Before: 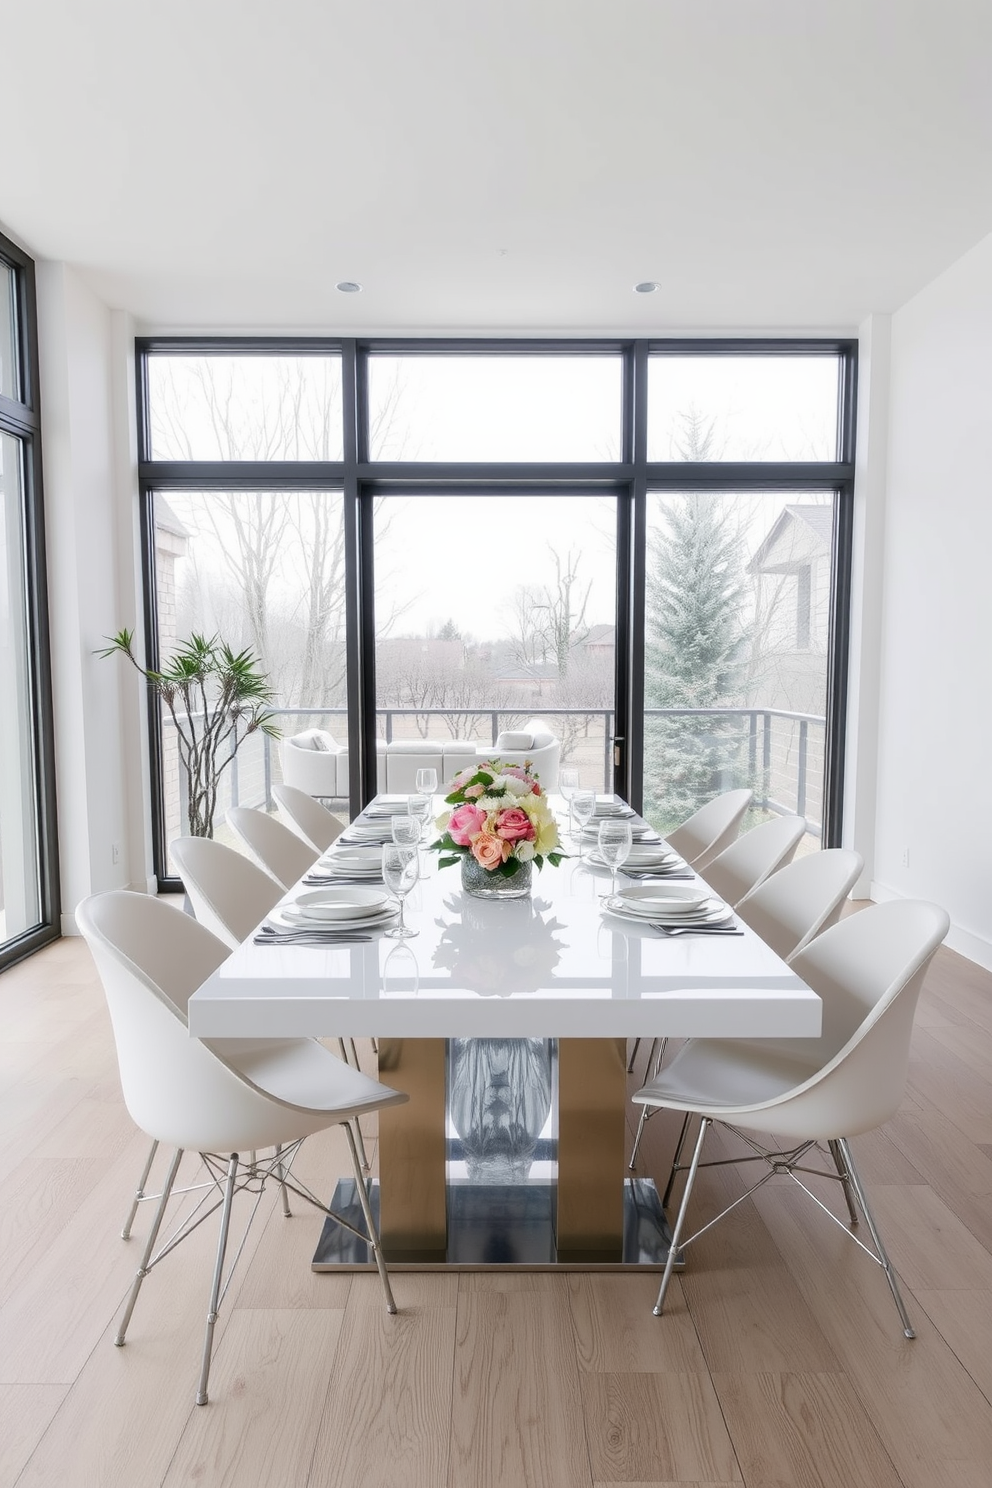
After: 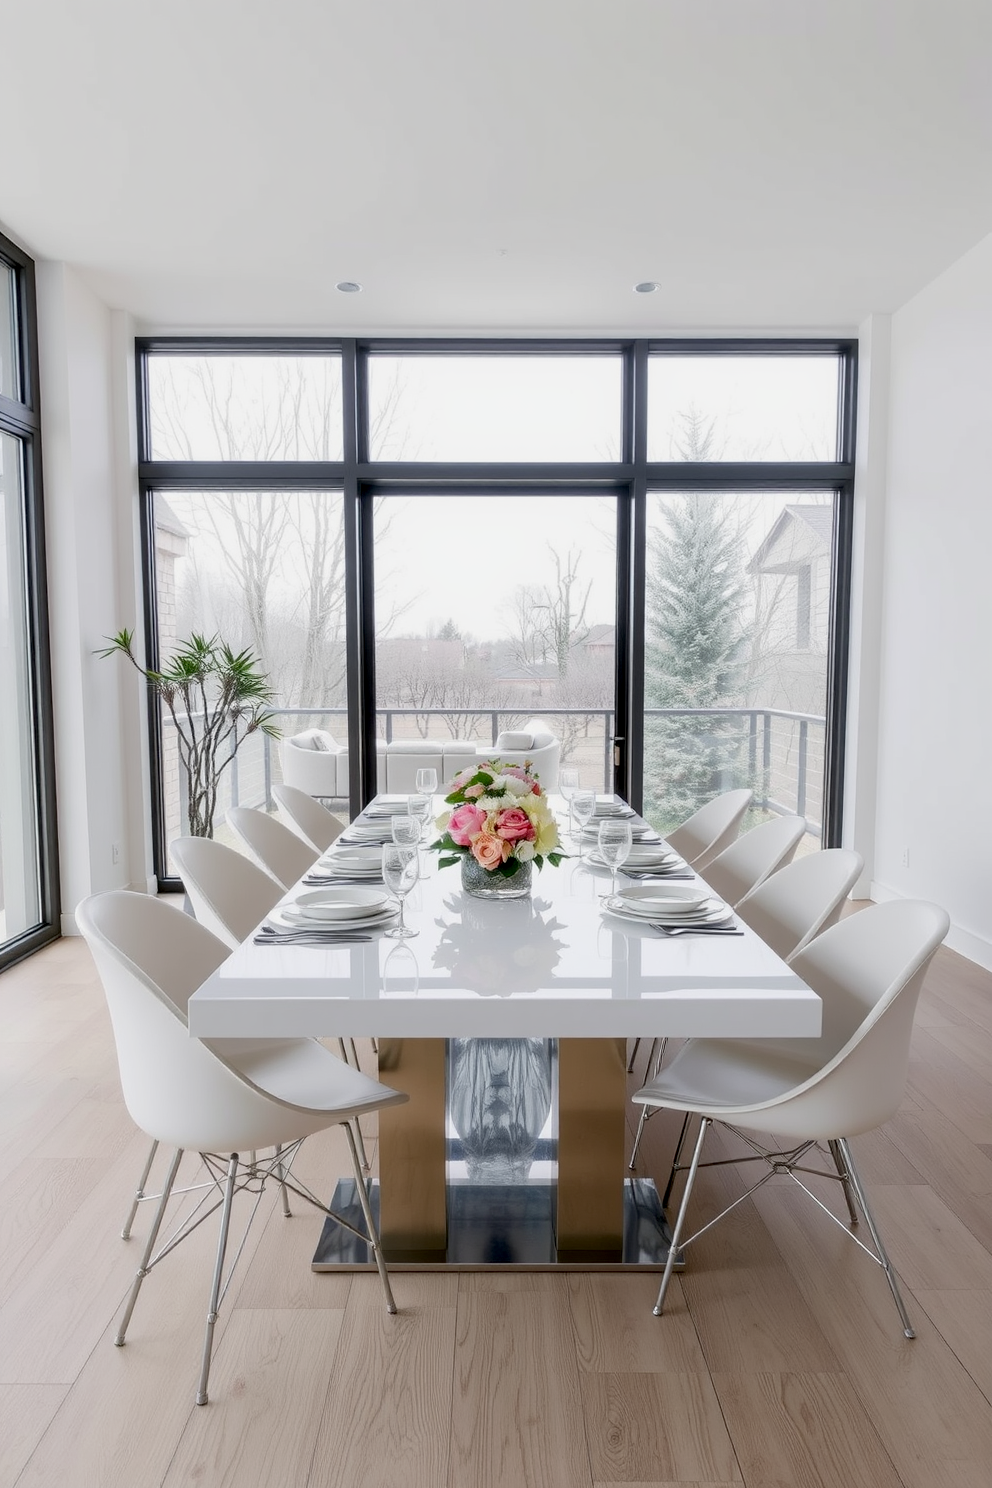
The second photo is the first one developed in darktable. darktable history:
exposure: black level correction 0.009, exposure -0.16 EV, compensate highlight preservation false
